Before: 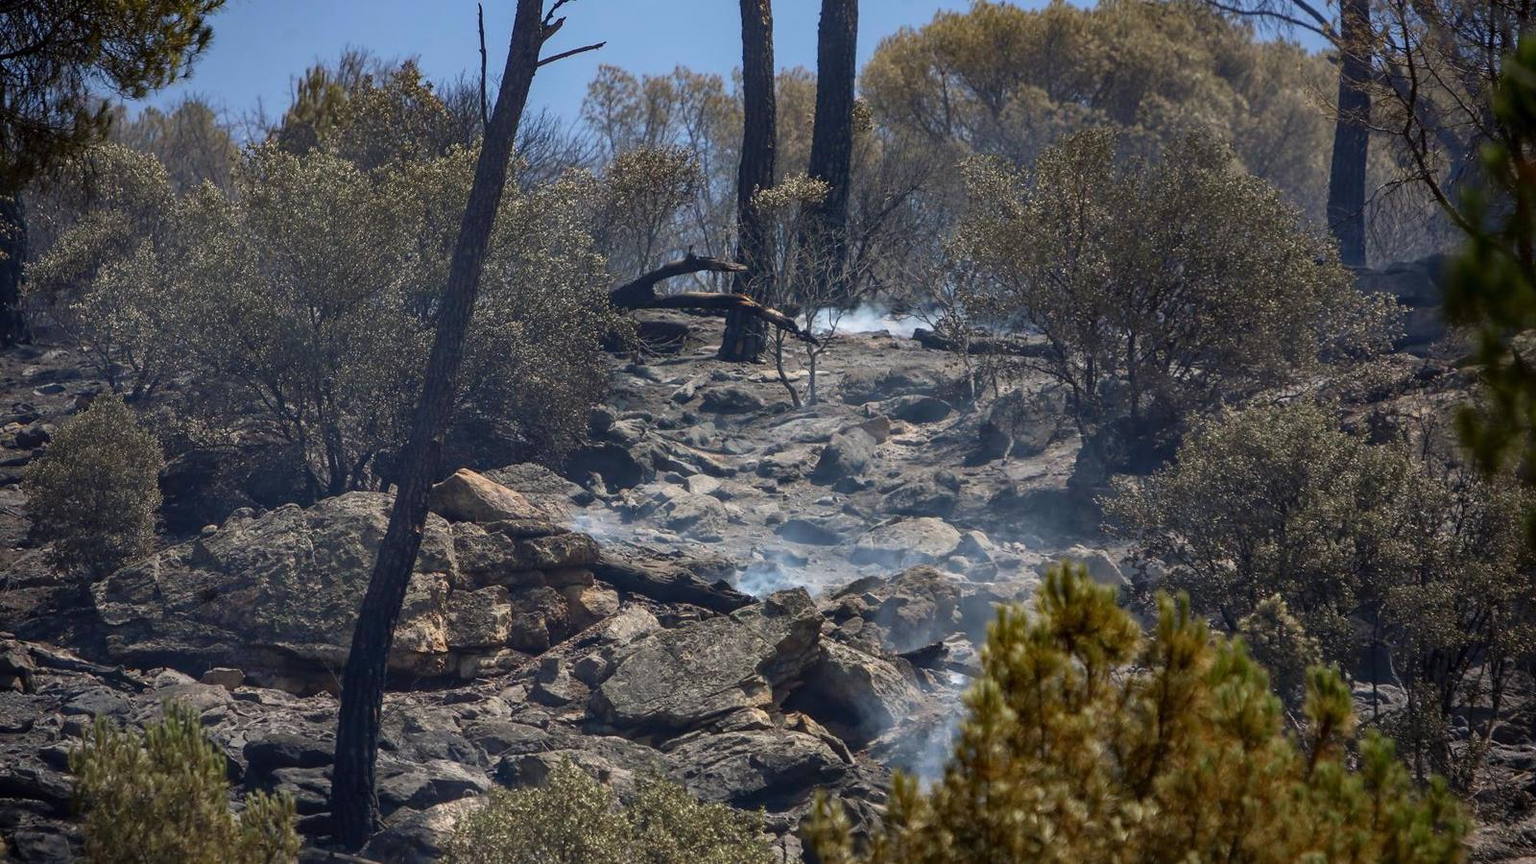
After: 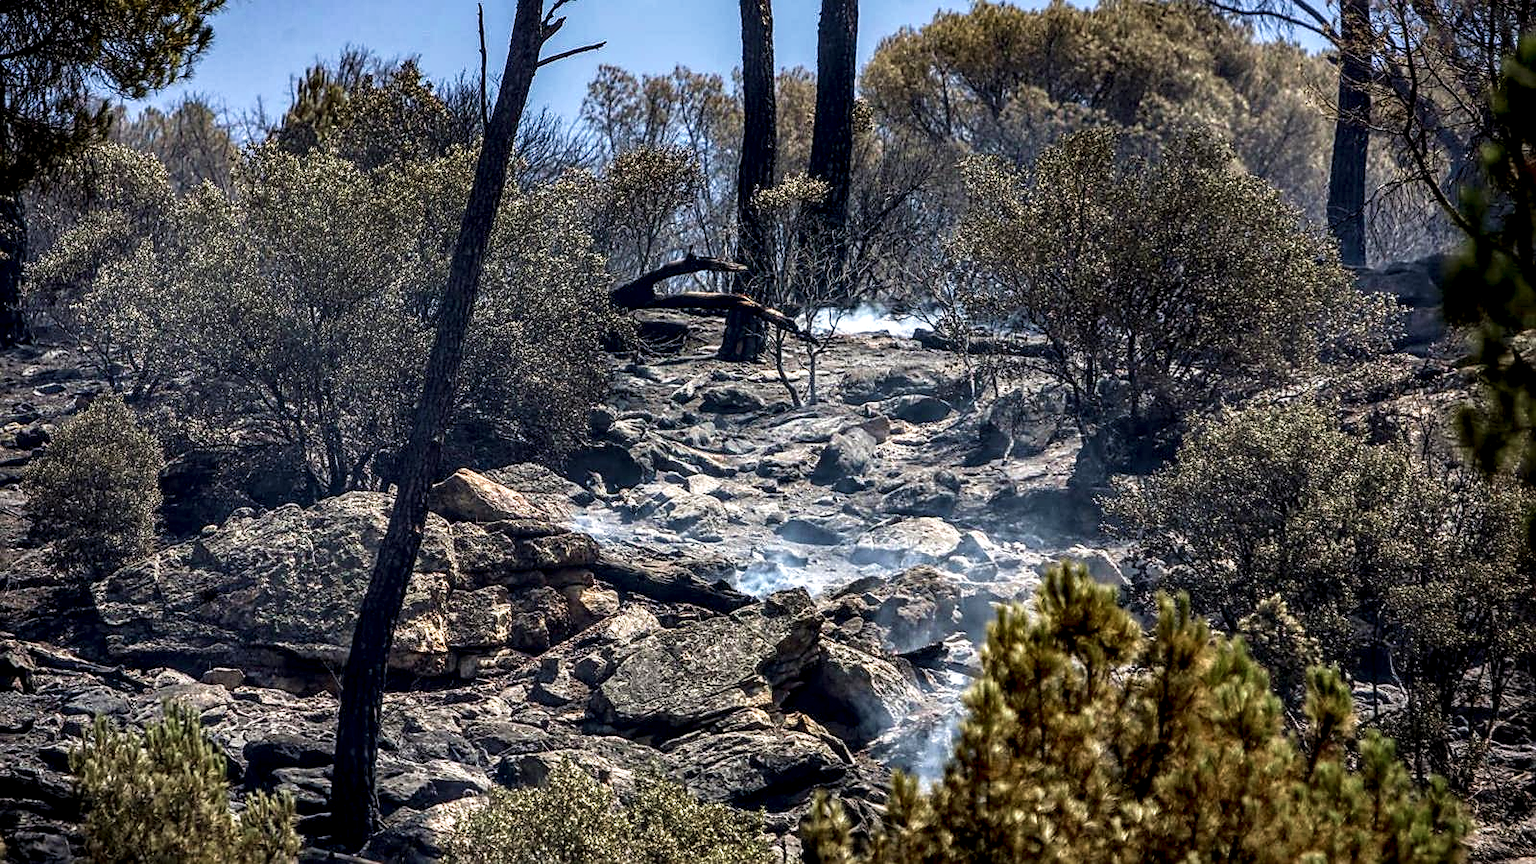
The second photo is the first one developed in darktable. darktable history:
local contrast: detail 205%
sharpen: on, module defaults
velvia: on, module defaults
